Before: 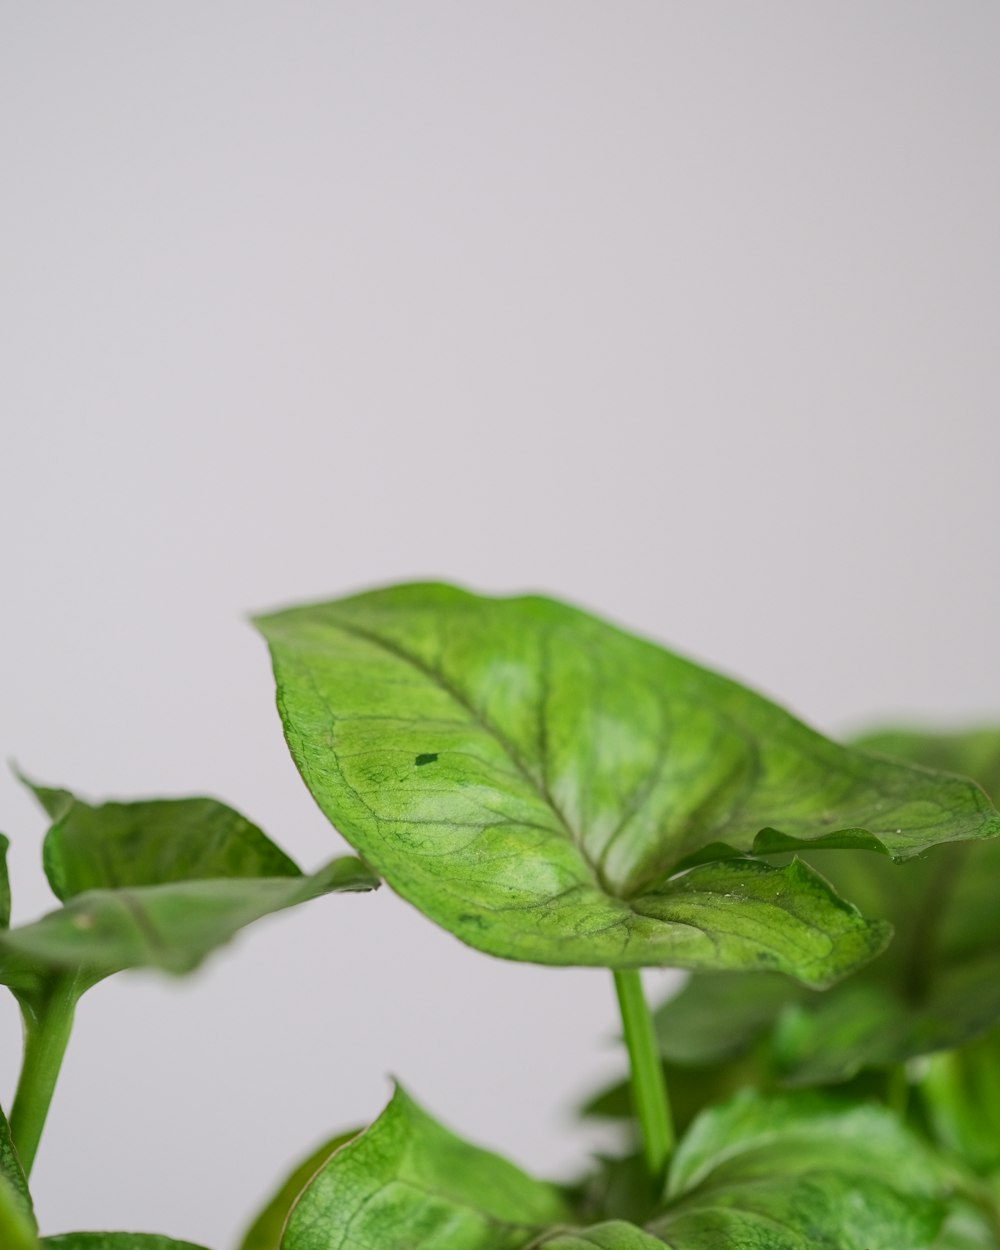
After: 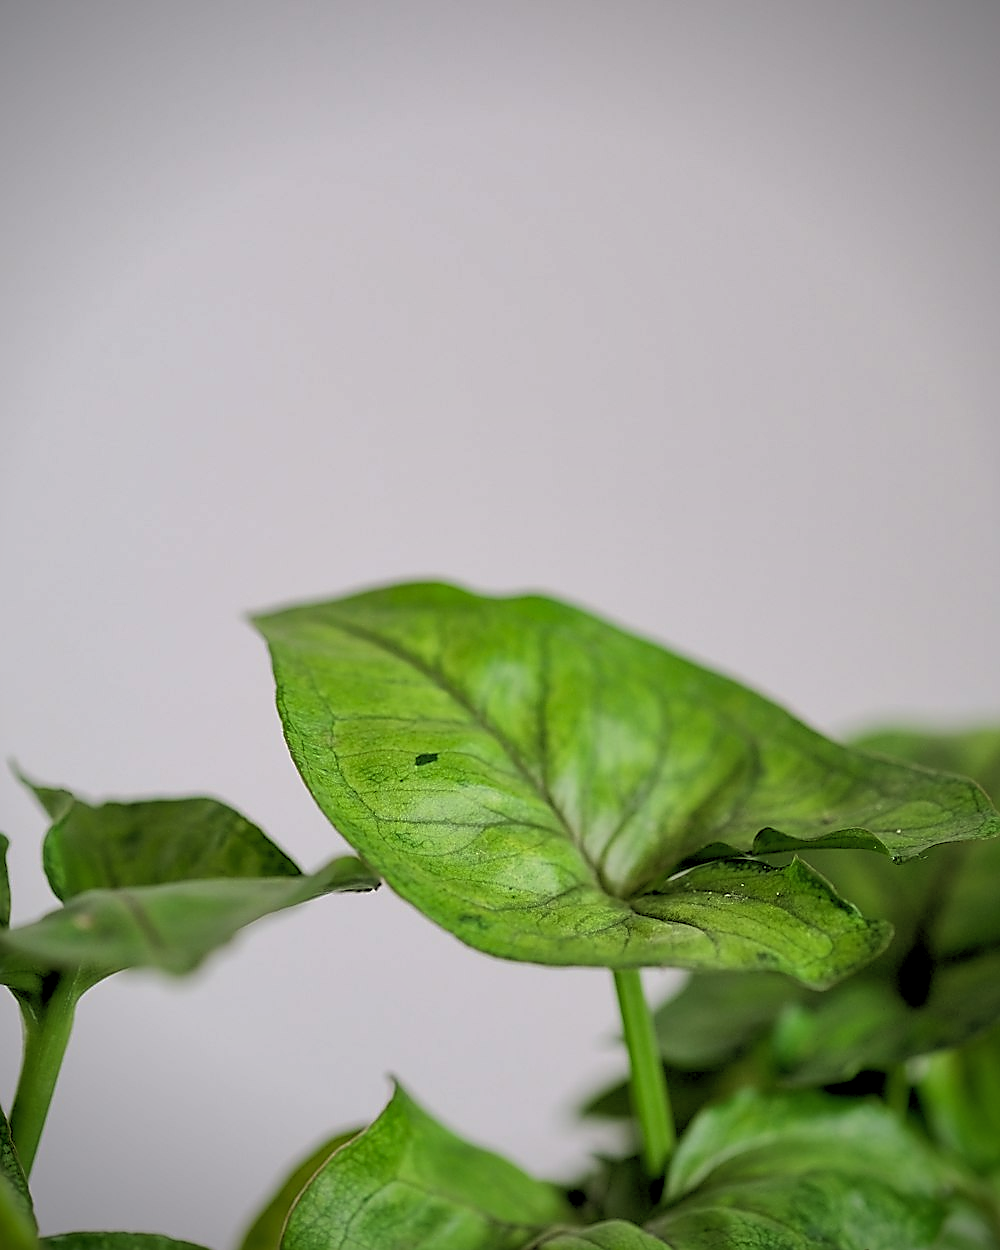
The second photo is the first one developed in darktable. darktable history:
vignetting: saturation 0, unbound false
sharpen: radius 1.4, amount 1.25, threshold 0.7
shadows and highlights: on, module defaults
rgb levels: levels [[0.034, 0.472, 0.904], [0, 0.5, 1], [0, 0.5, 1]]
